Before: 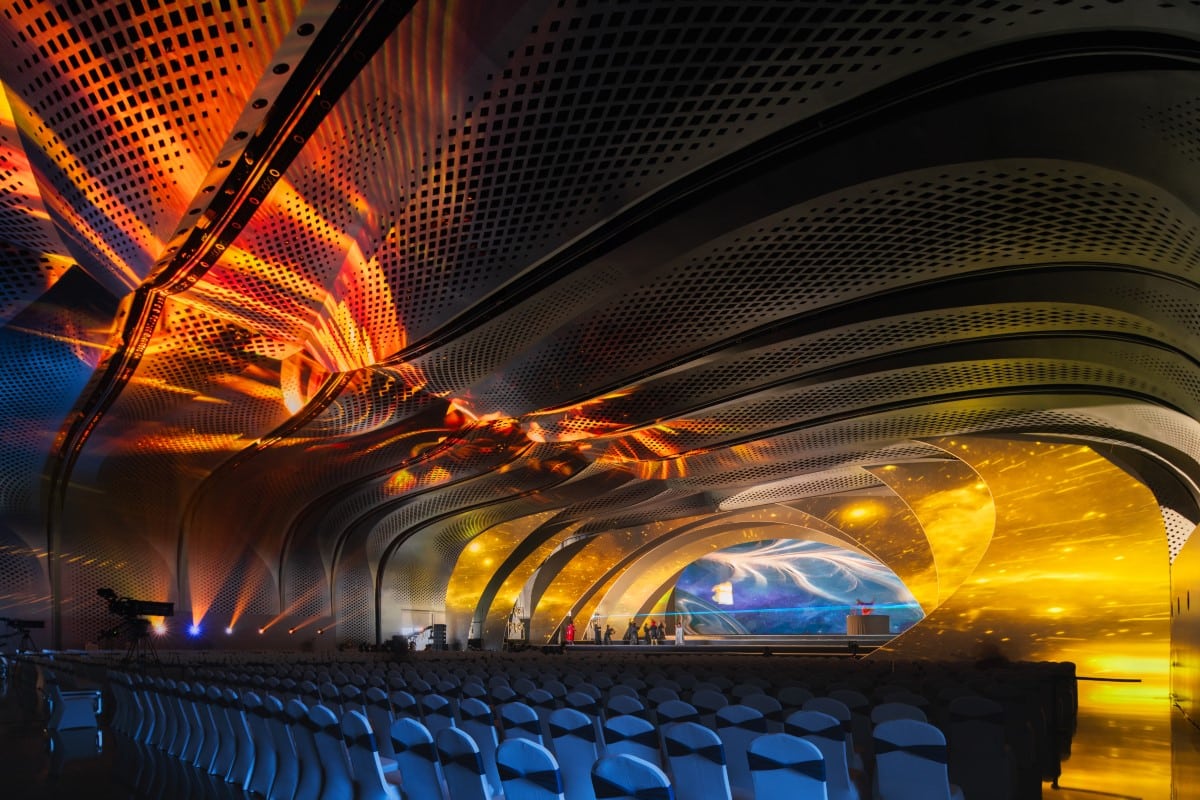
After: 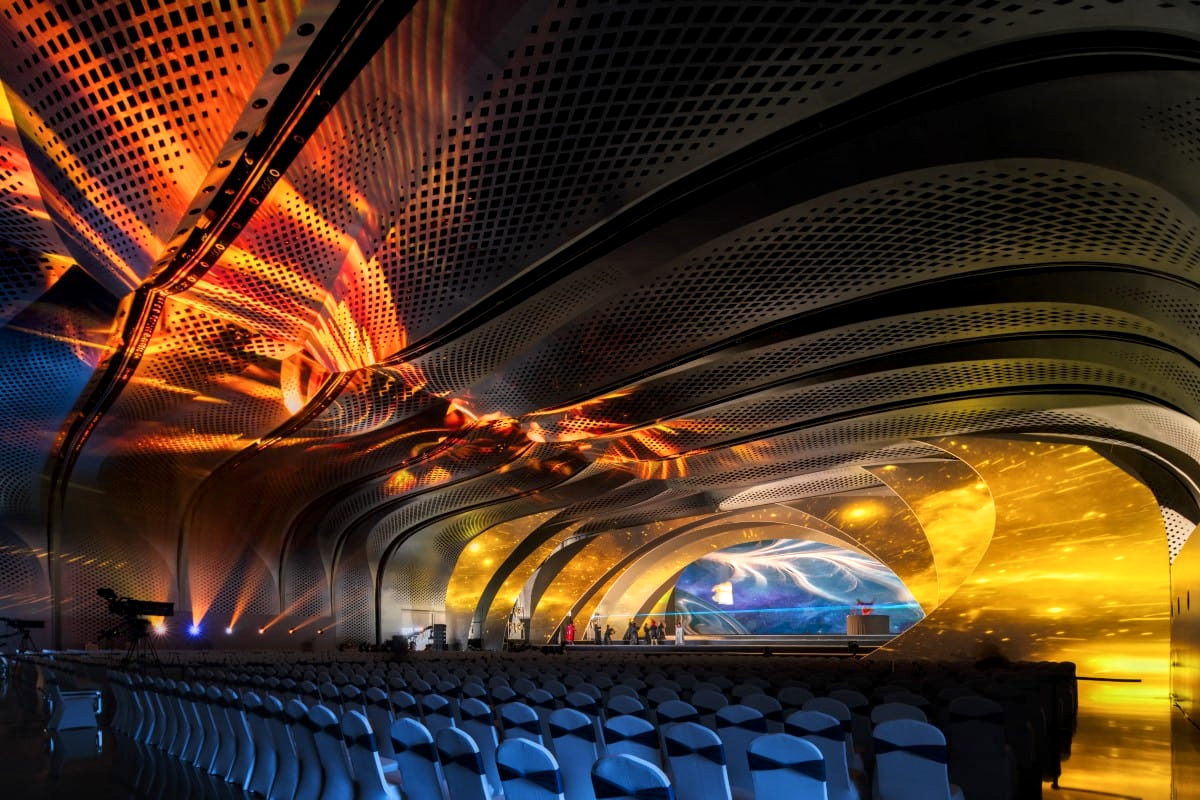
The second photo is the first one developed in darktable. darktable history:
local contrast: highlights 24%, shadows 74%, midtone range 0.747
